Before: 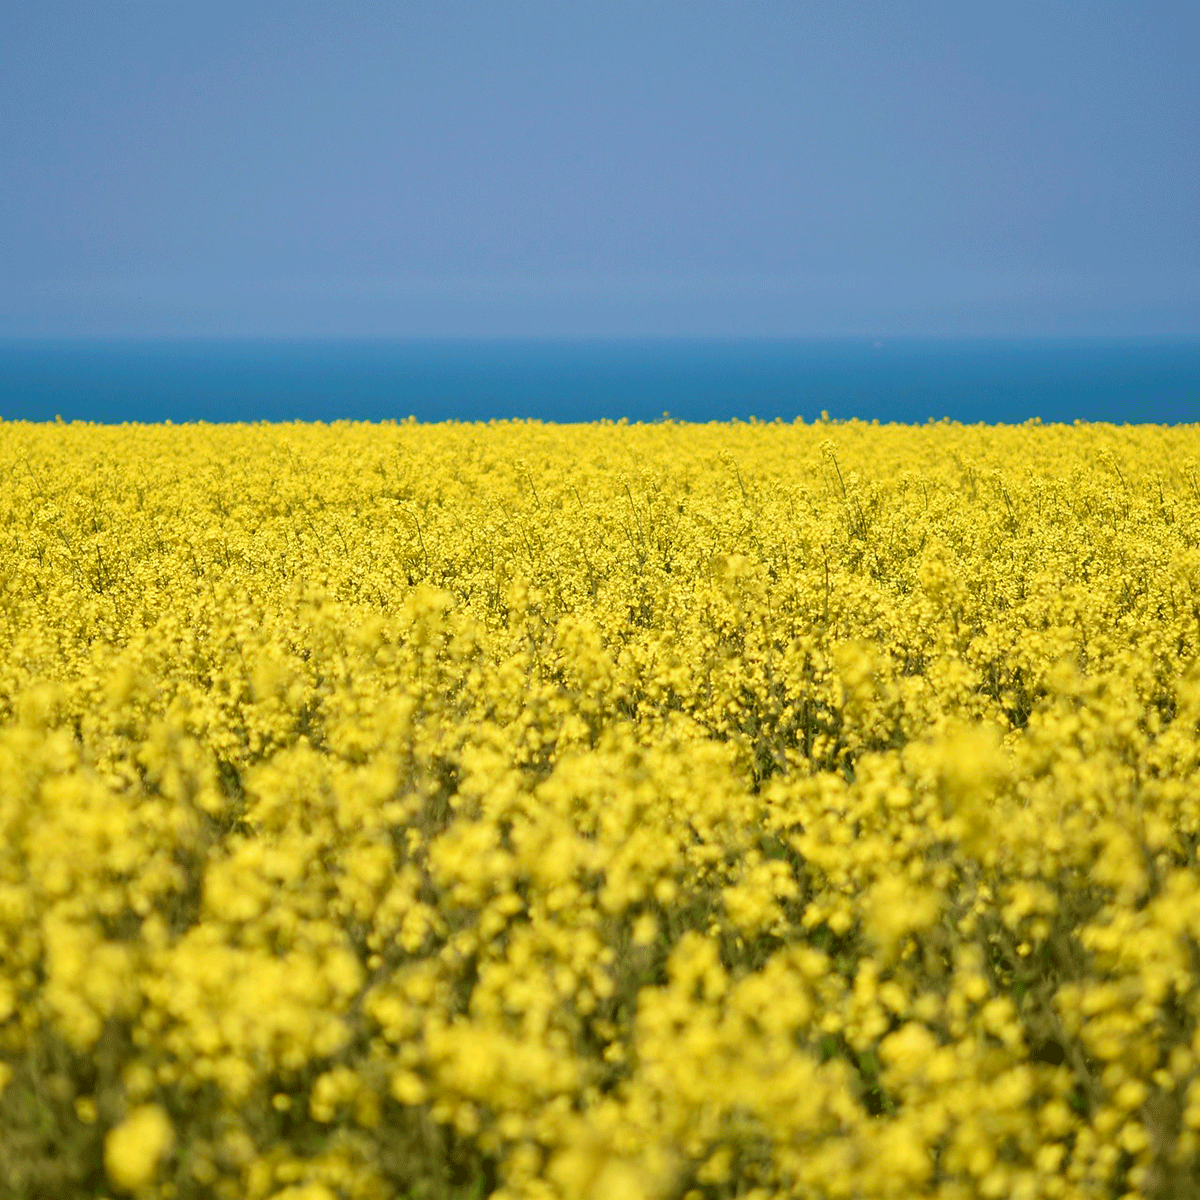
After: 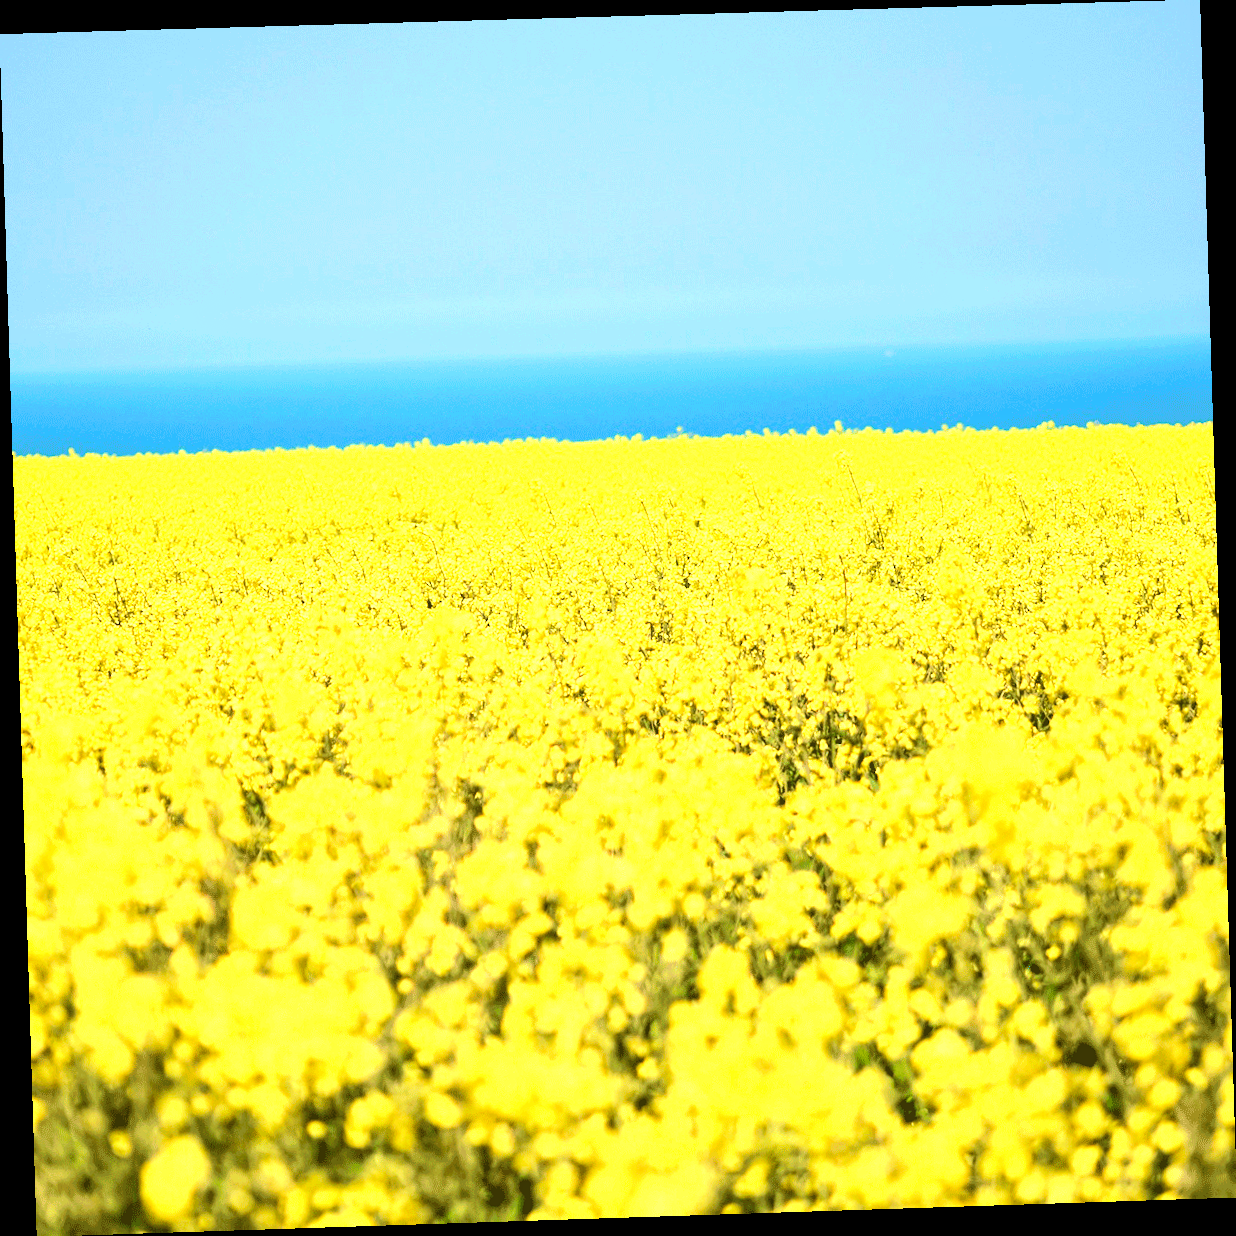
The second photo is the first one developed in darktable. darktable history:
rotate and perspective: rotation -1.77°, lens shift (horizontal) 0.004, automatic cropping off
tone curve: curves: ch0 [(0, 0) (0.055, 0.031) (0.282, 0.215) (0.729, 0.785) (1, 1)], color space Lab, linked channels, preserve colors none
exposure: black level correction 0, exposure 1.35 EV, compensate exposure bias true, compensate highlight preservation false
local contrast: highlights 100%, shadows 100%, detail 120%, midtone range 0.2
